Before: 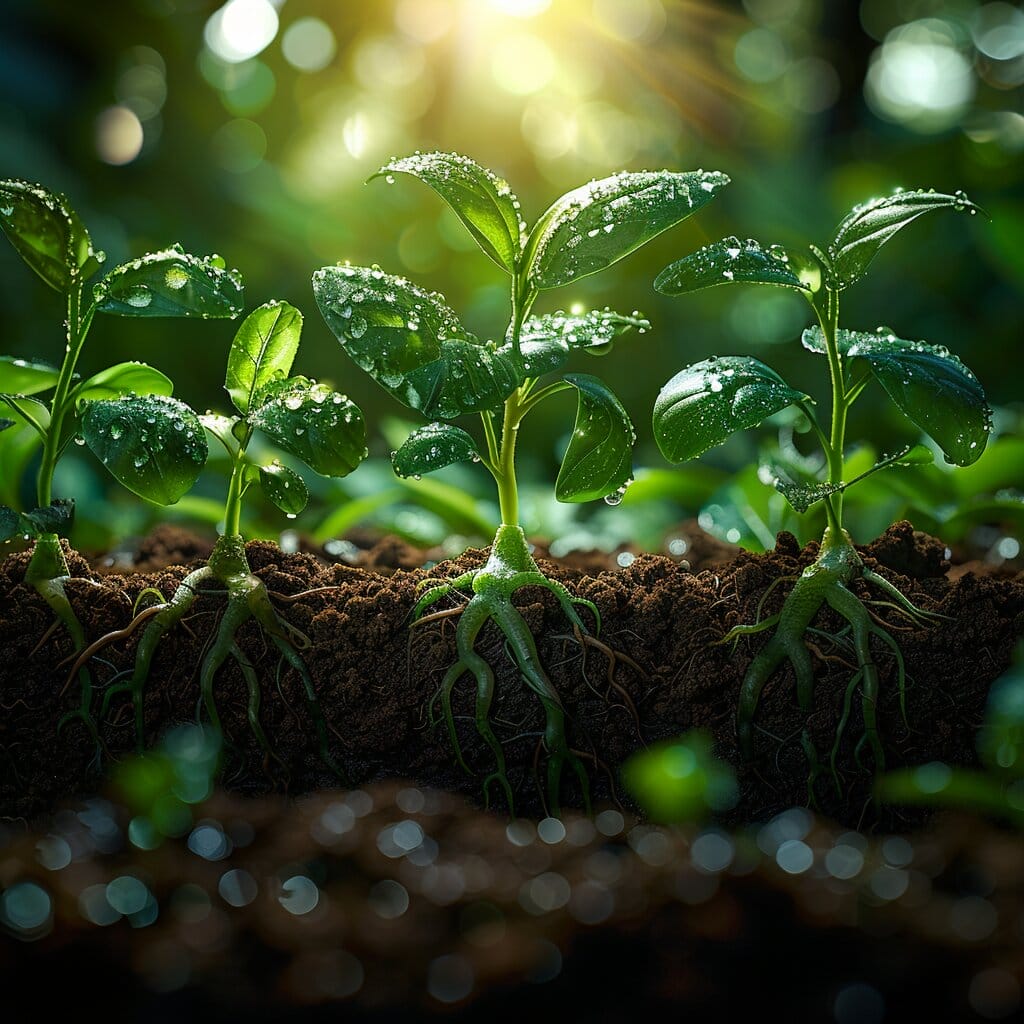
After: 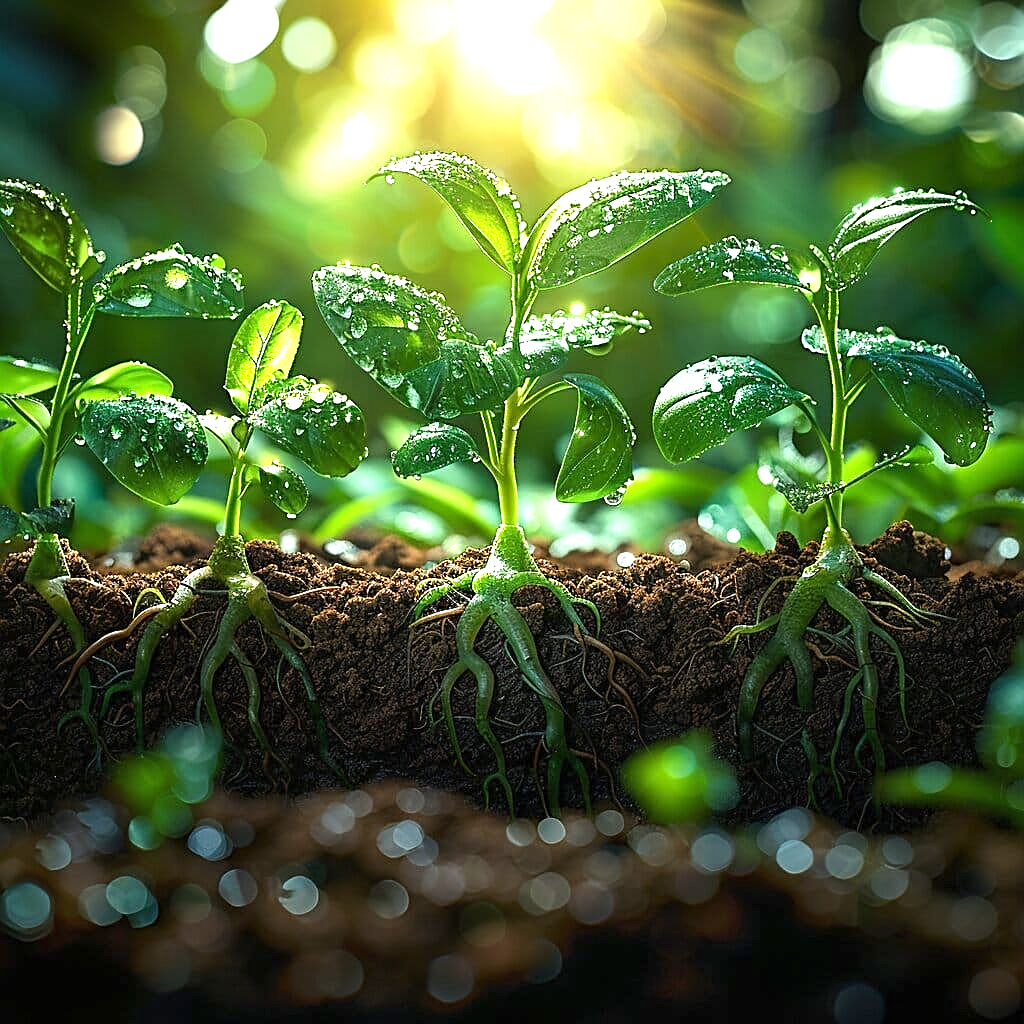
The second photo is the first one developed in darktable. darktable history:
sharpen: on, module defaults
exposure: black level correction 0, exposure 1.199 EV, compensate exposure bias true, compensate highlight preservation false
